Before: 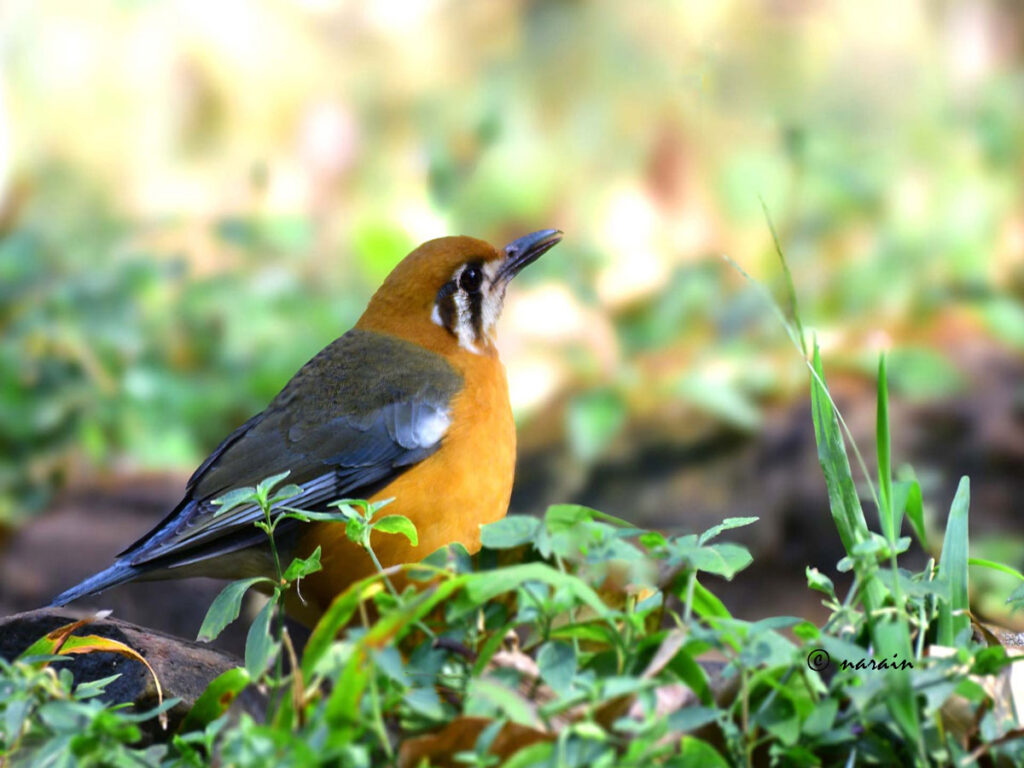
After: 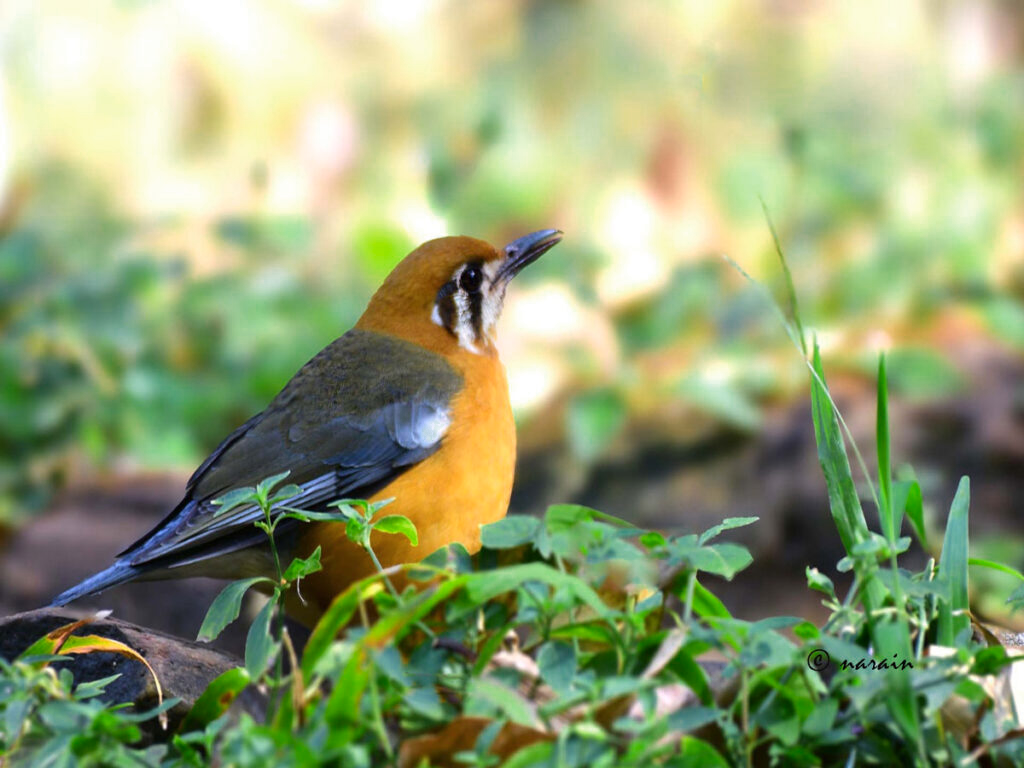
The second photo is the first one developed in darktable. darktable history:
white balance: emerald 1
color zones: curves: ch0 [(0.25, 0.5) (0.636, 0.25) (0.75, 0.5)]
